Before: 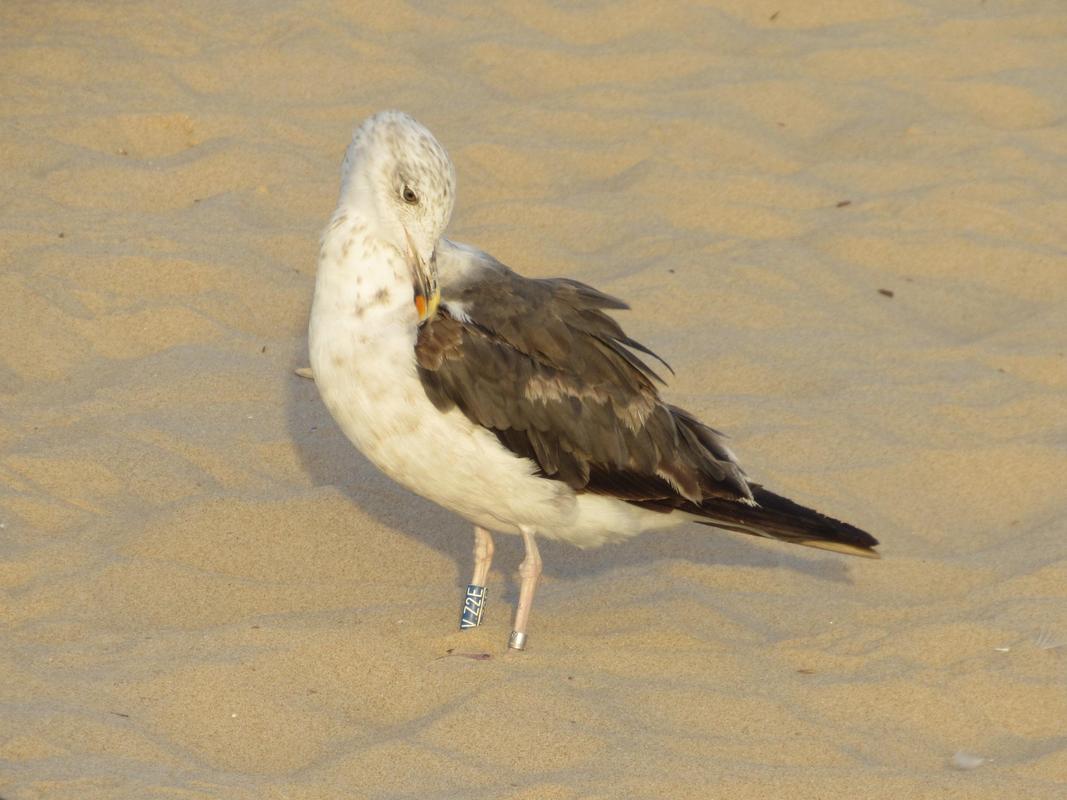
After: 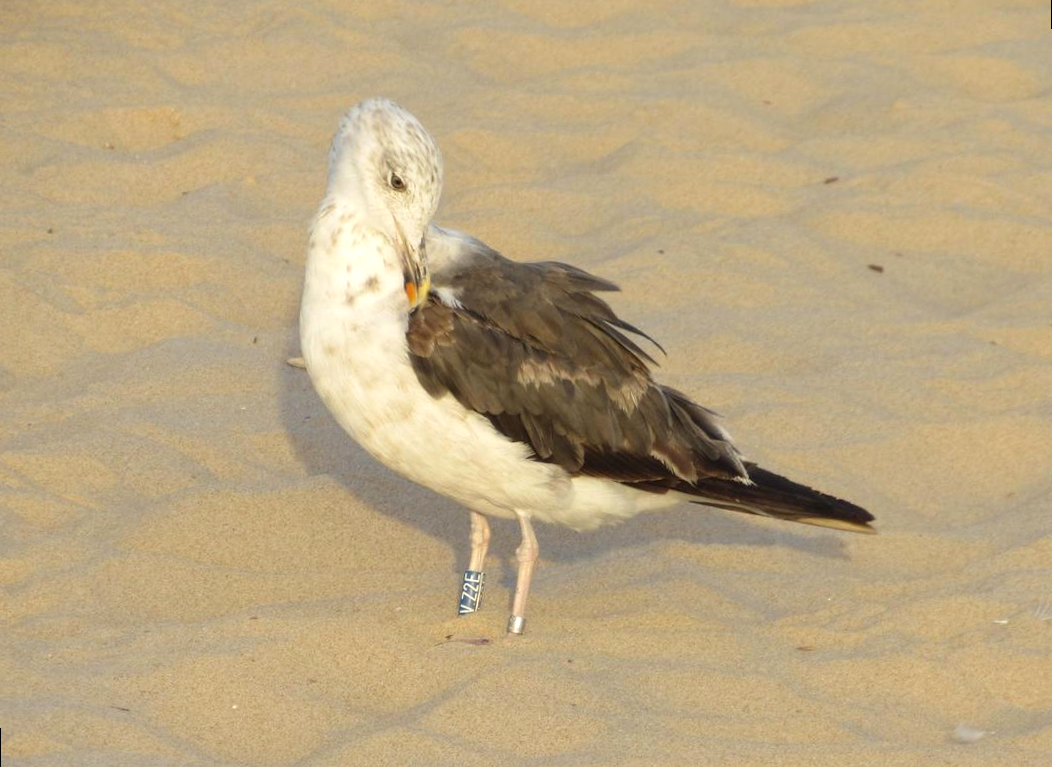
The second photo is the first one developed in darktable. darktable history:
rotate and perspective: rotation -1.42°, crop left 0.016, crop right 0.984, crop top 0.035, crop bottom 0.965
exposure: exposure 0.217 EV, compensate highlight preservation false
